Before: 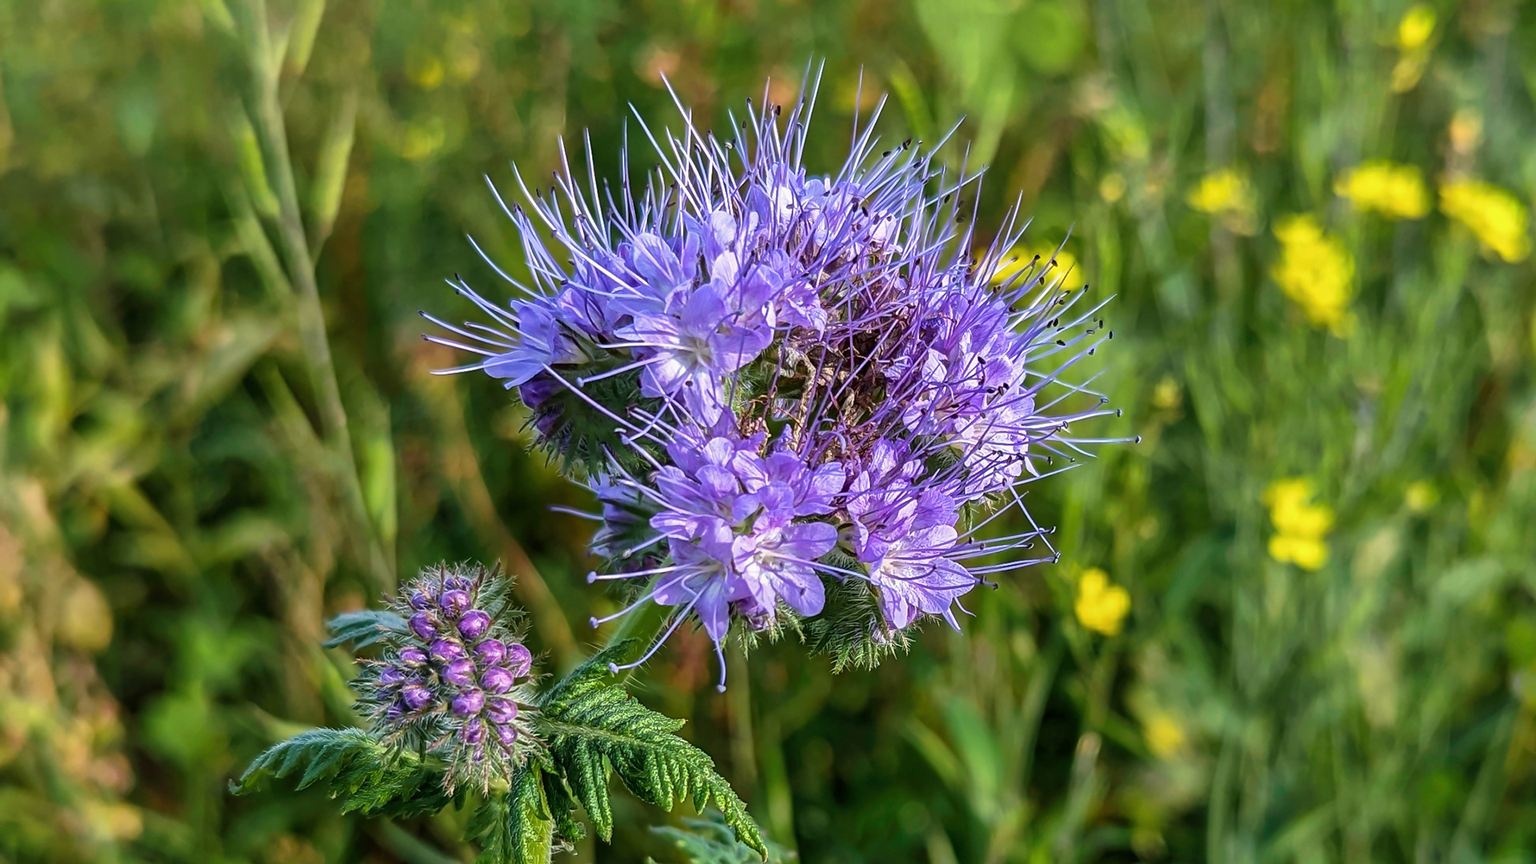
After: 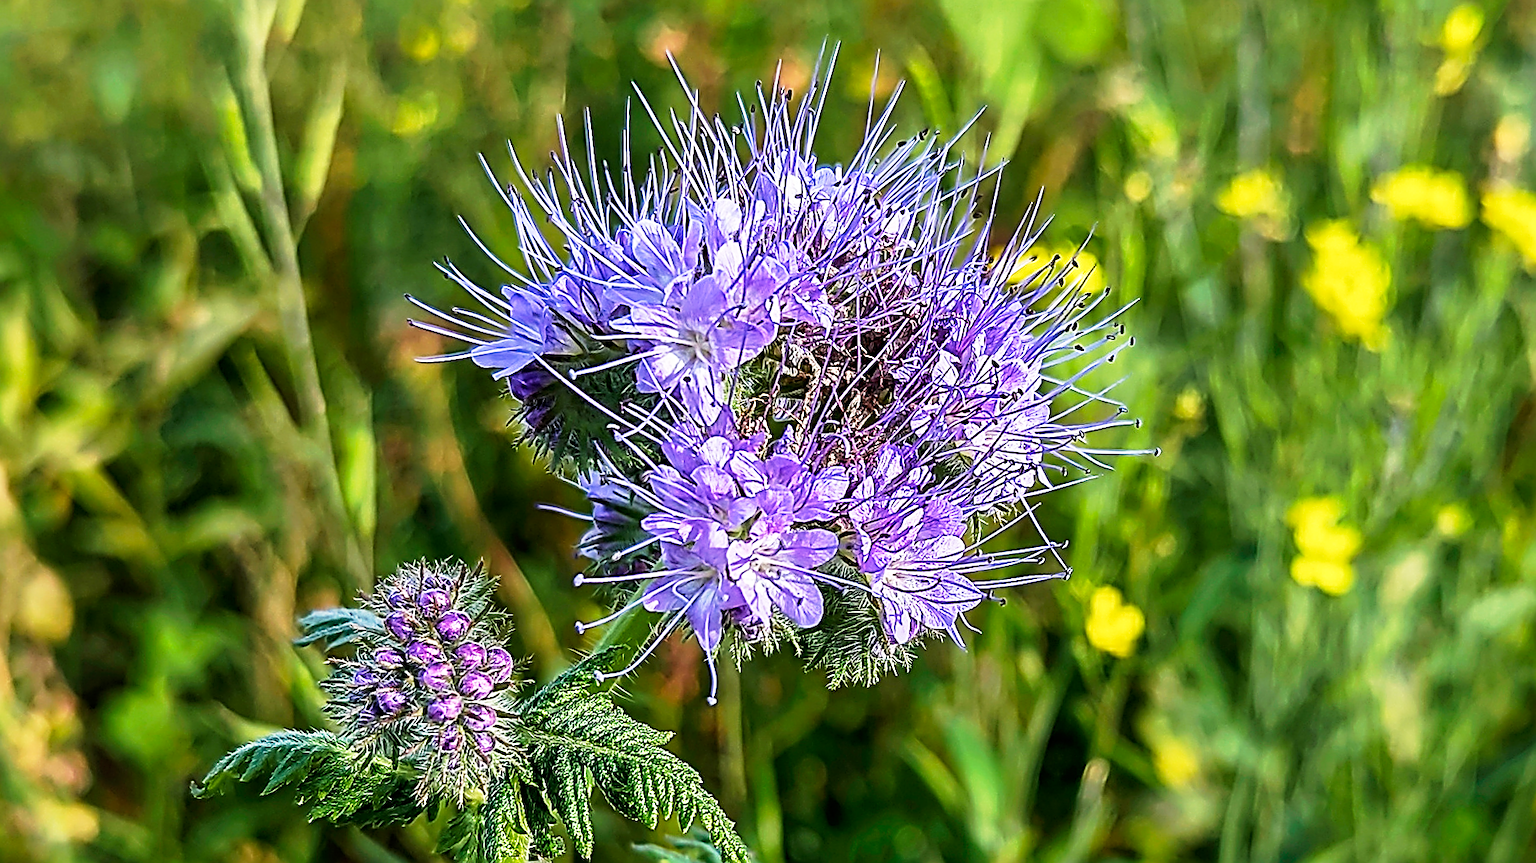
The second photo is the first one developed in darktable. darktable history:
crop and rotate: angle -1.68°
sharpen: amount 1.846
base curve: curves: ch0 [(0, 0) (0.005, 0.002) (0.193, 0.295) (0.399, 0.664) (0.75, 0.928) (1, 1)], preserve colors none
